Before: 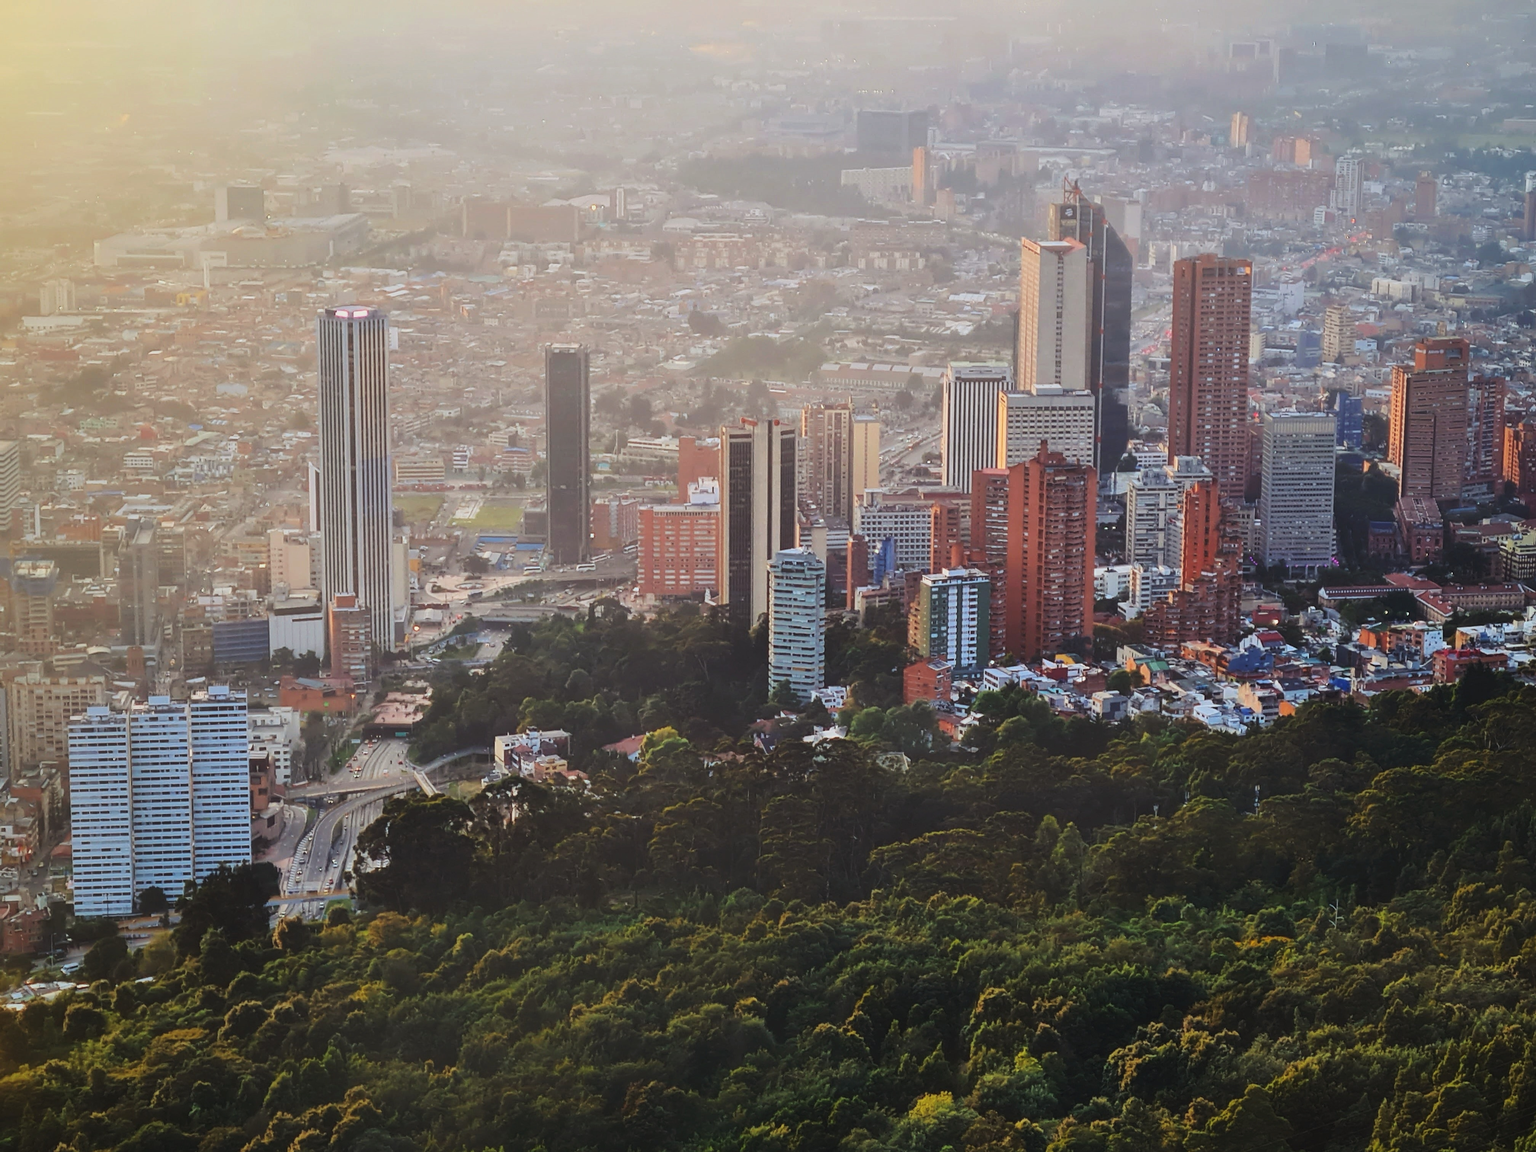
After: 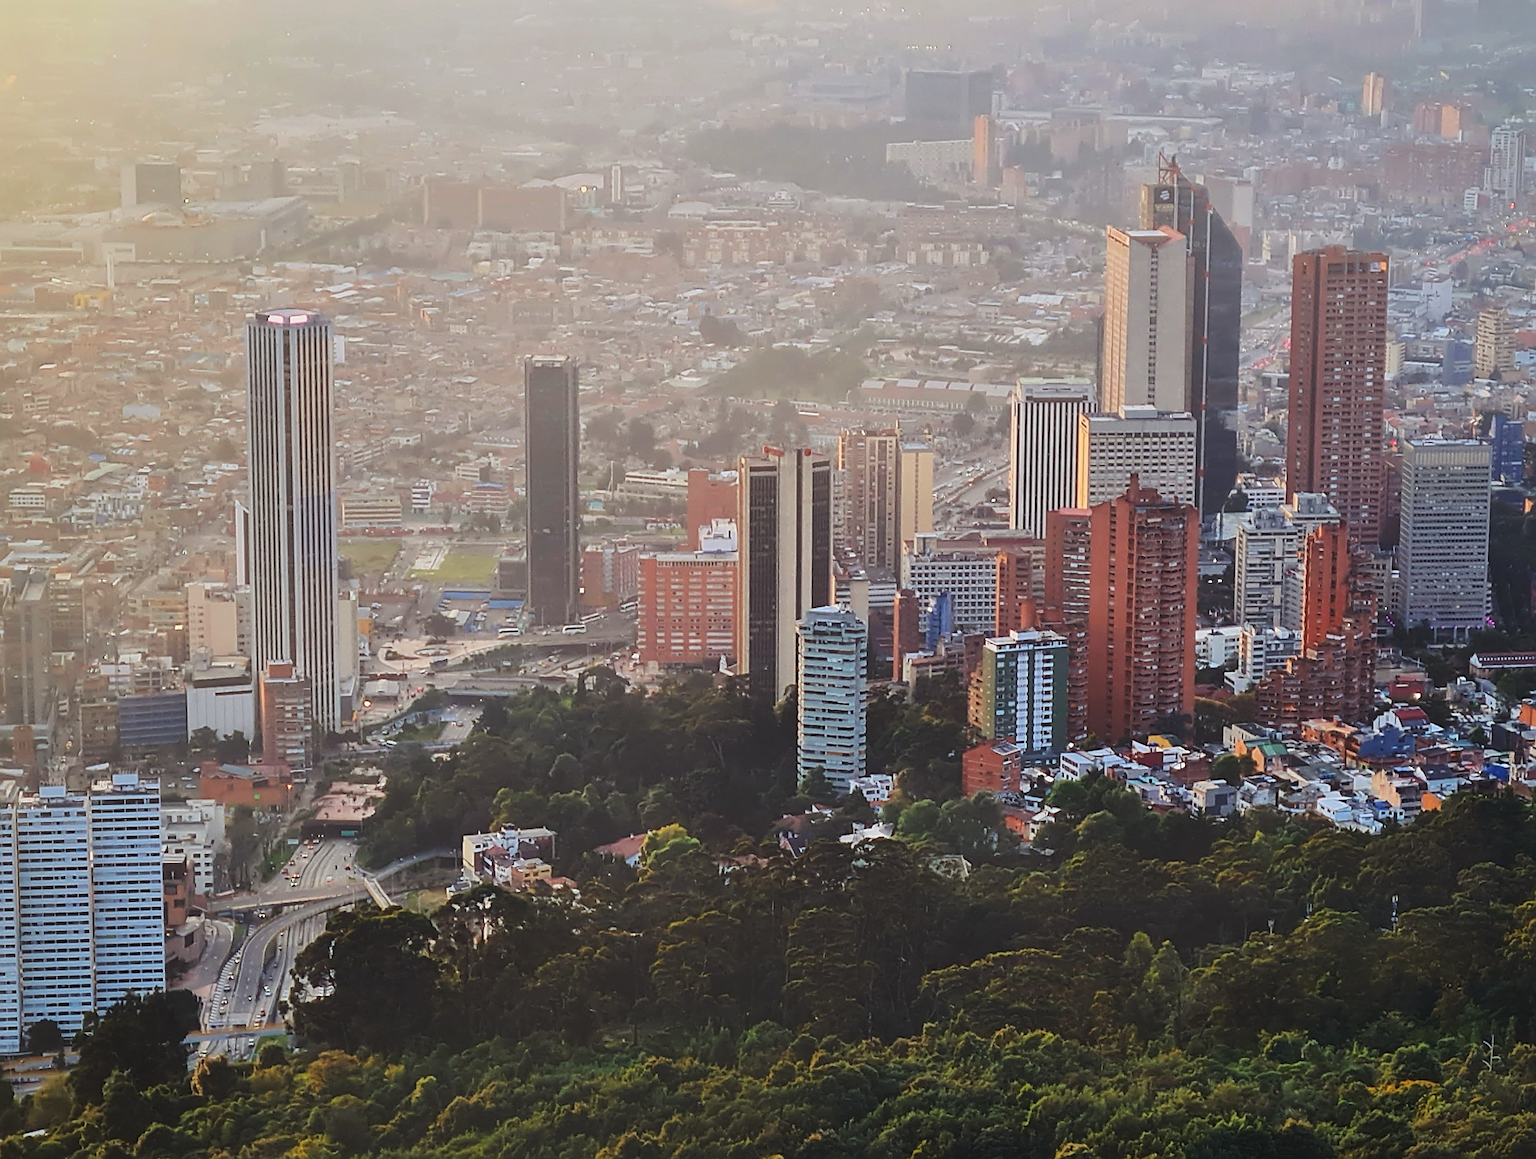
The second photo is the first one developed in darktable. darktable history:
sharpen: on, module defaults
crop and rotate: left 7.581%, top 4.617%, right 10.601%, bottom 13.057%
